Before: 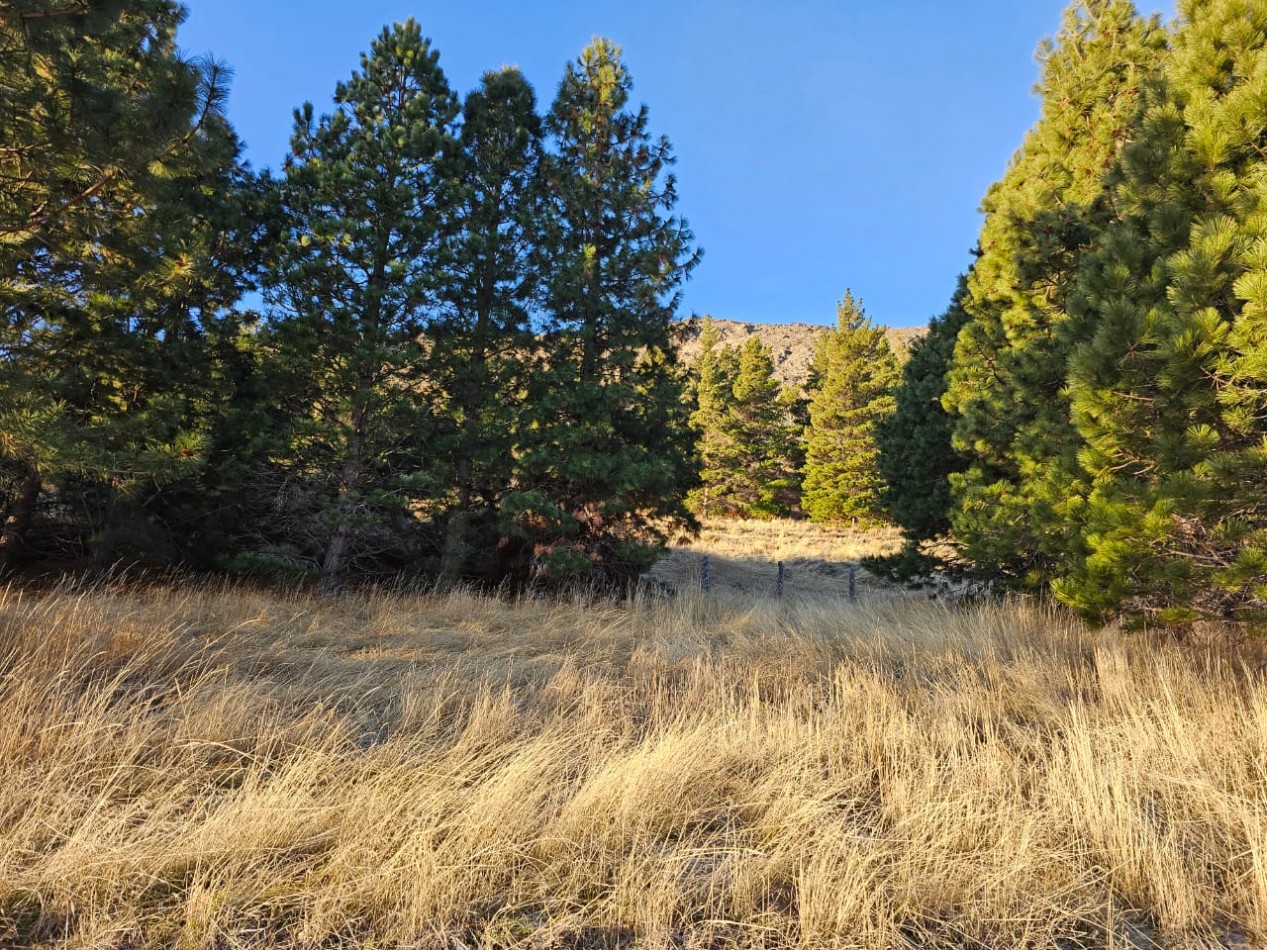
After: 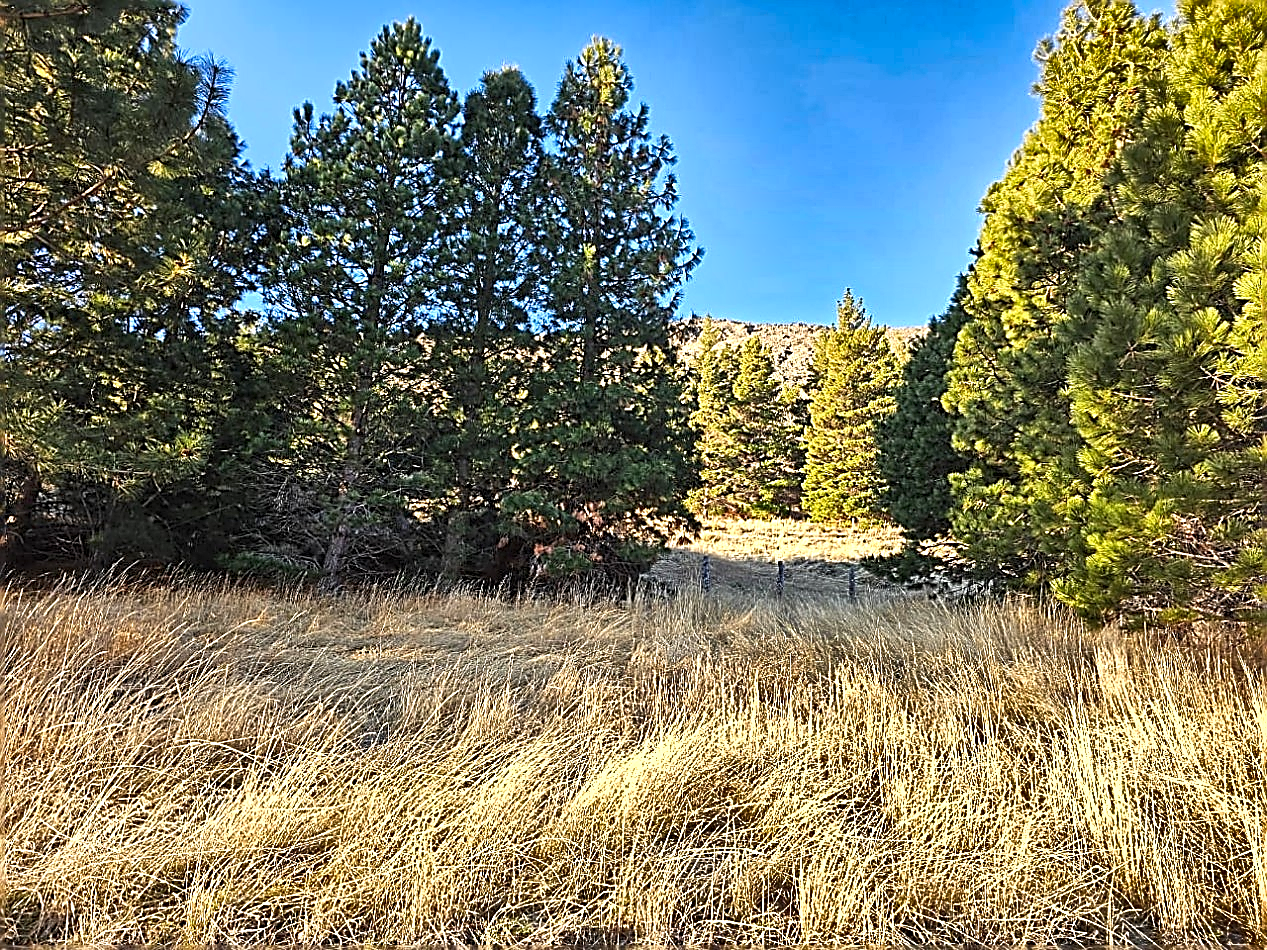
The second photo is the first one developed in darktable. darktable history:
exposure: exposure 0.645 EV, compensate highlight preservation false
shadows and highlights: shadows 21.01, highlights -81.99, soften with gaussian
sharpen: amount 1.997
